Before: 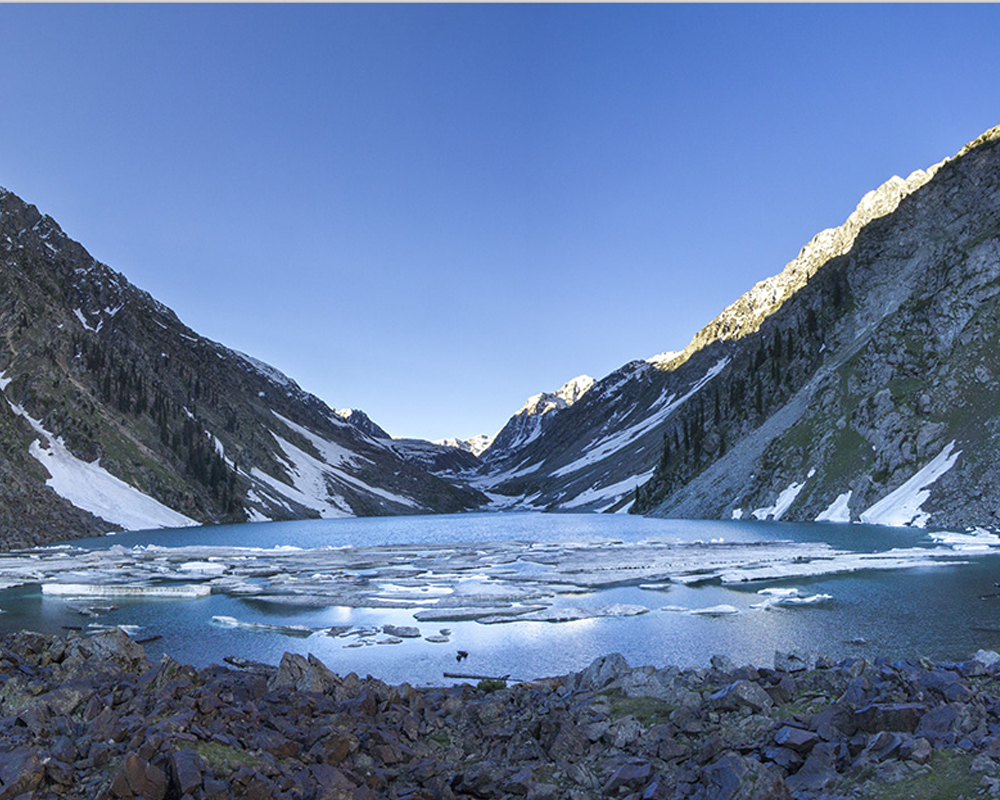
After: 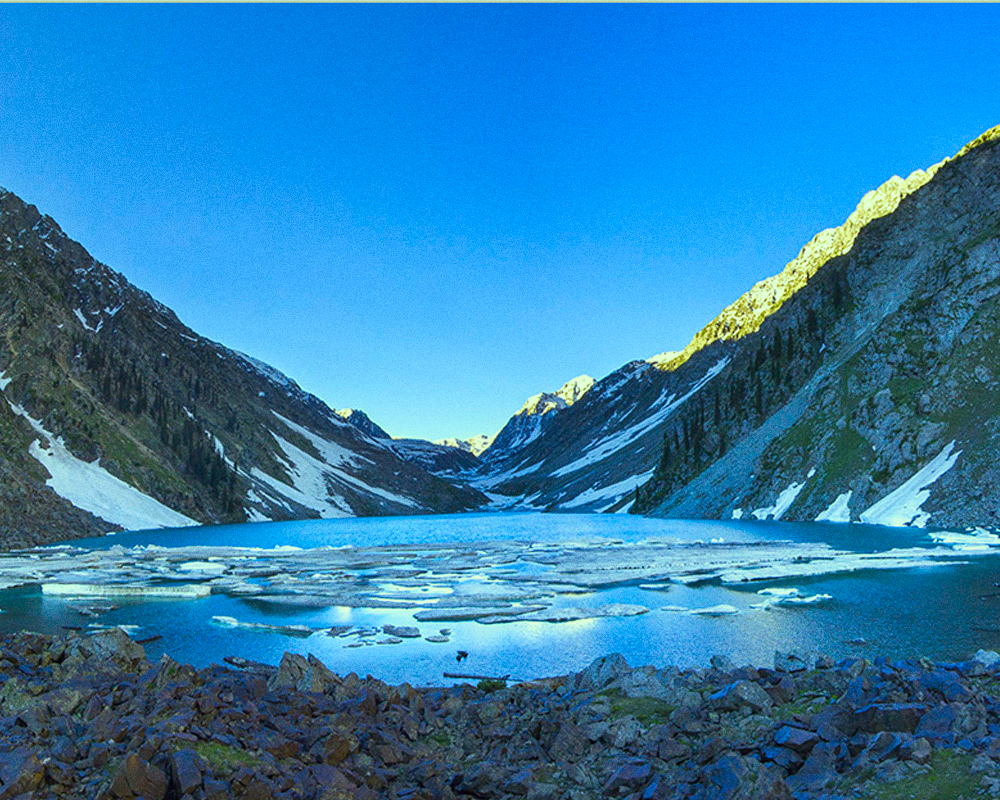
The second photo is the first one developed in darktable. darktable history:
color correction: highlights a* -10.77, highlights b* 9.8, saturation 1.72
grain: on, module defaults
